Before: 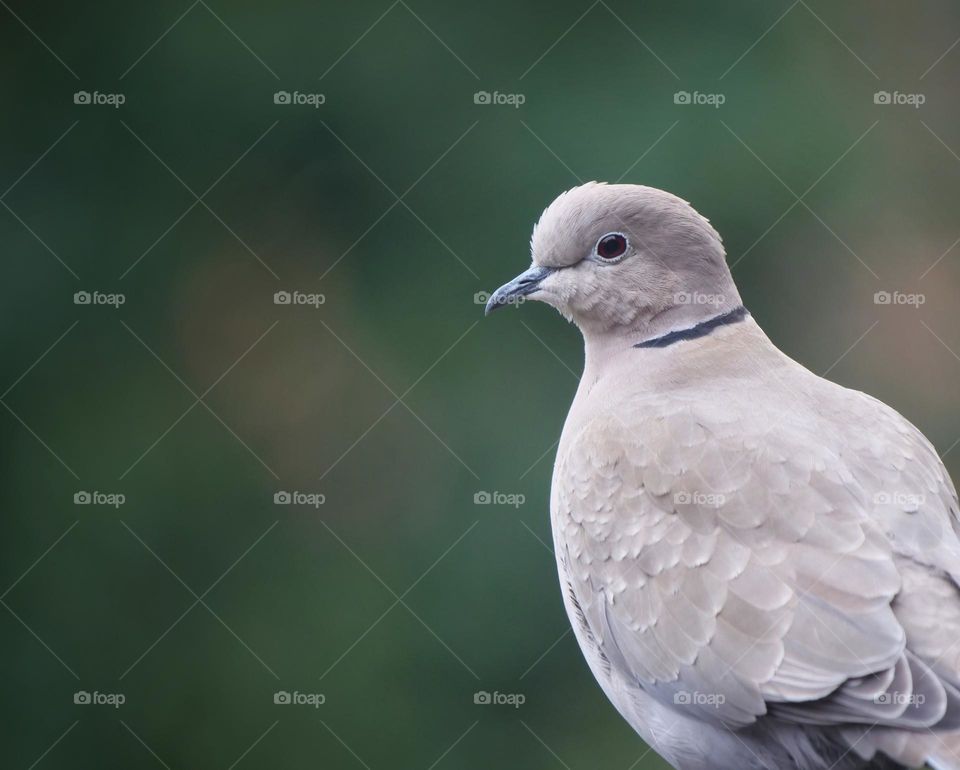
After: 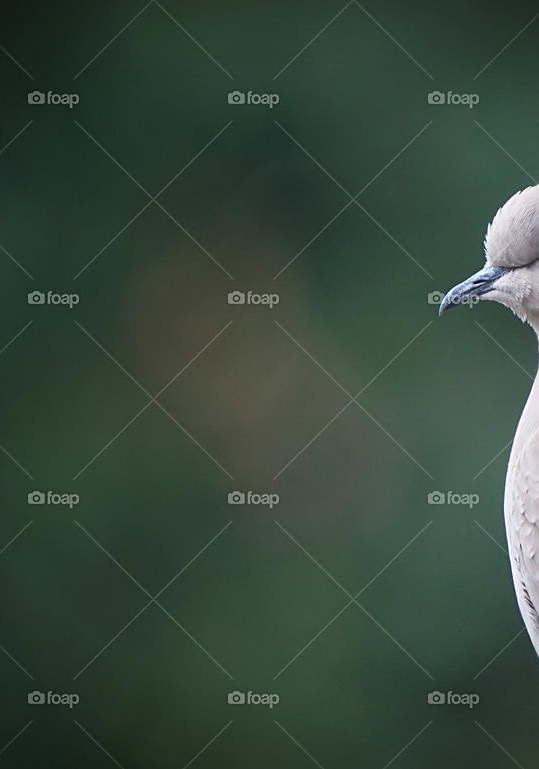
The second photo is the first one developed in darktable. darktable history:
vignetting: brightness -0.582, saturation -0.109
crop: left 4.849%, right 38.965%
sharpen: on, module defaults
